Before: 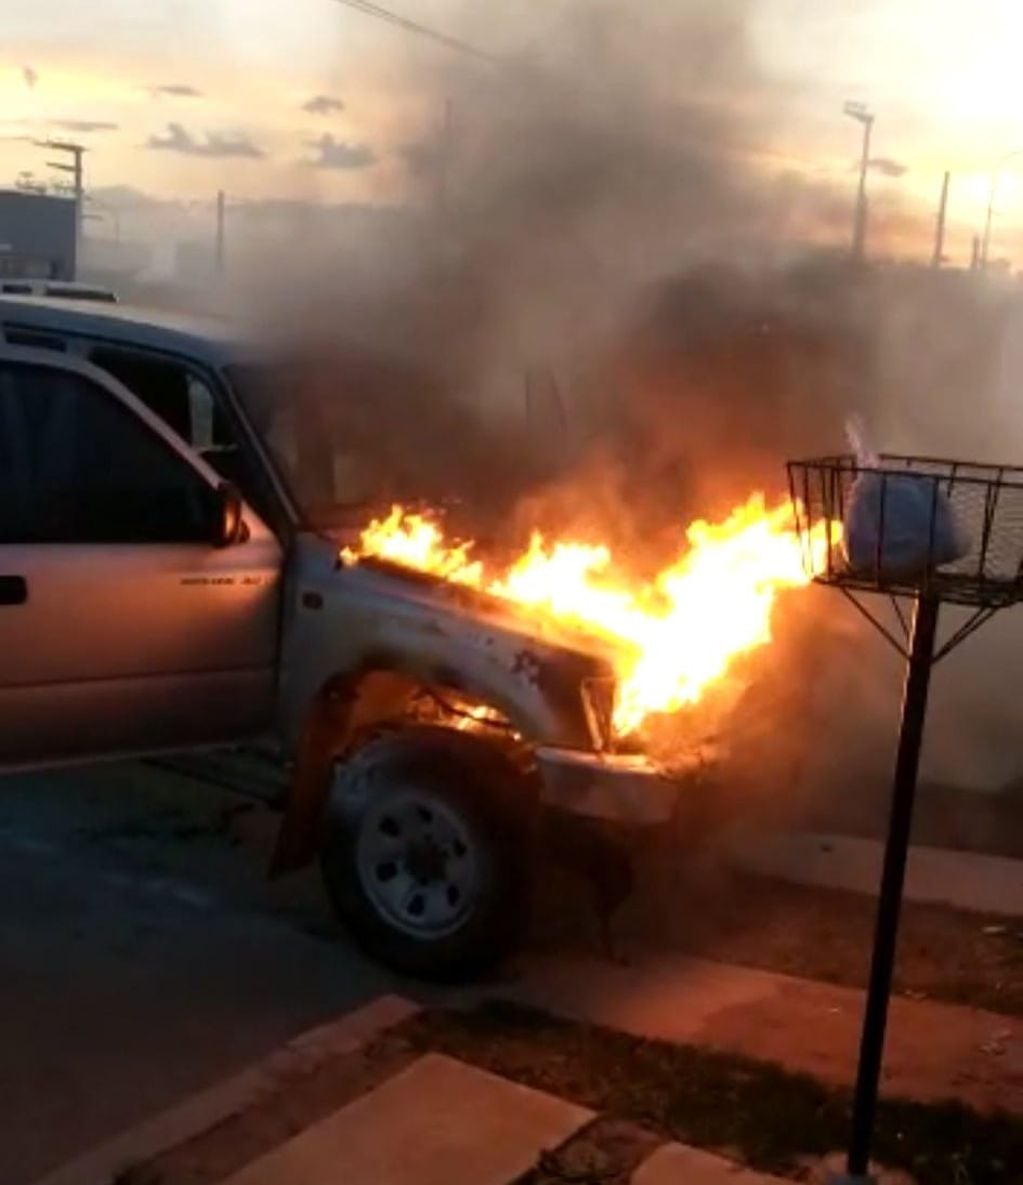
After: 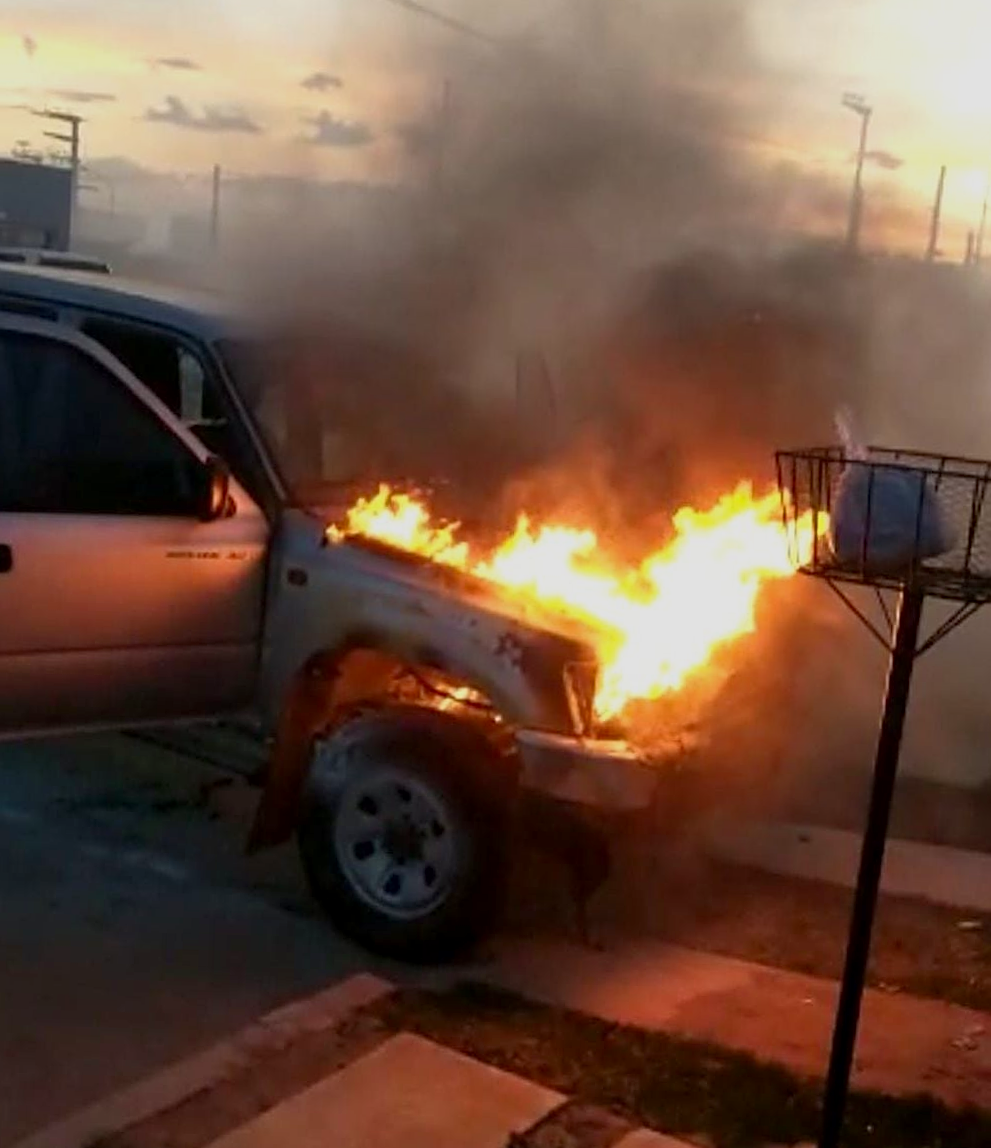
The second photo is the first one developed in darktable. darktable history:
crop and rotate: angle -1.58°
tone equalizer: -8 EV -0.026 EV, -7 EV 0.034 EV, -6 EV -0.007 EV, -5 EV 0.008 EV, -4 EV -0.03 EV, -3 EV -0.236 EV, -2 EV -0.666 EV, -1 EV -0.971 EV, +0 EV -0.983 EV, smoothing diameter 24.89%, edges refinement/feathering 5.51, preserve details guided filter
exposure: black level correction 0.001, exposure 0.499 EV, compensate exposure bias true, compensate highlight preservation false
contrast brightness saturation: contrast 0.099, brightness 0.04, saturation 0.087
sharpen: on, module defaults
